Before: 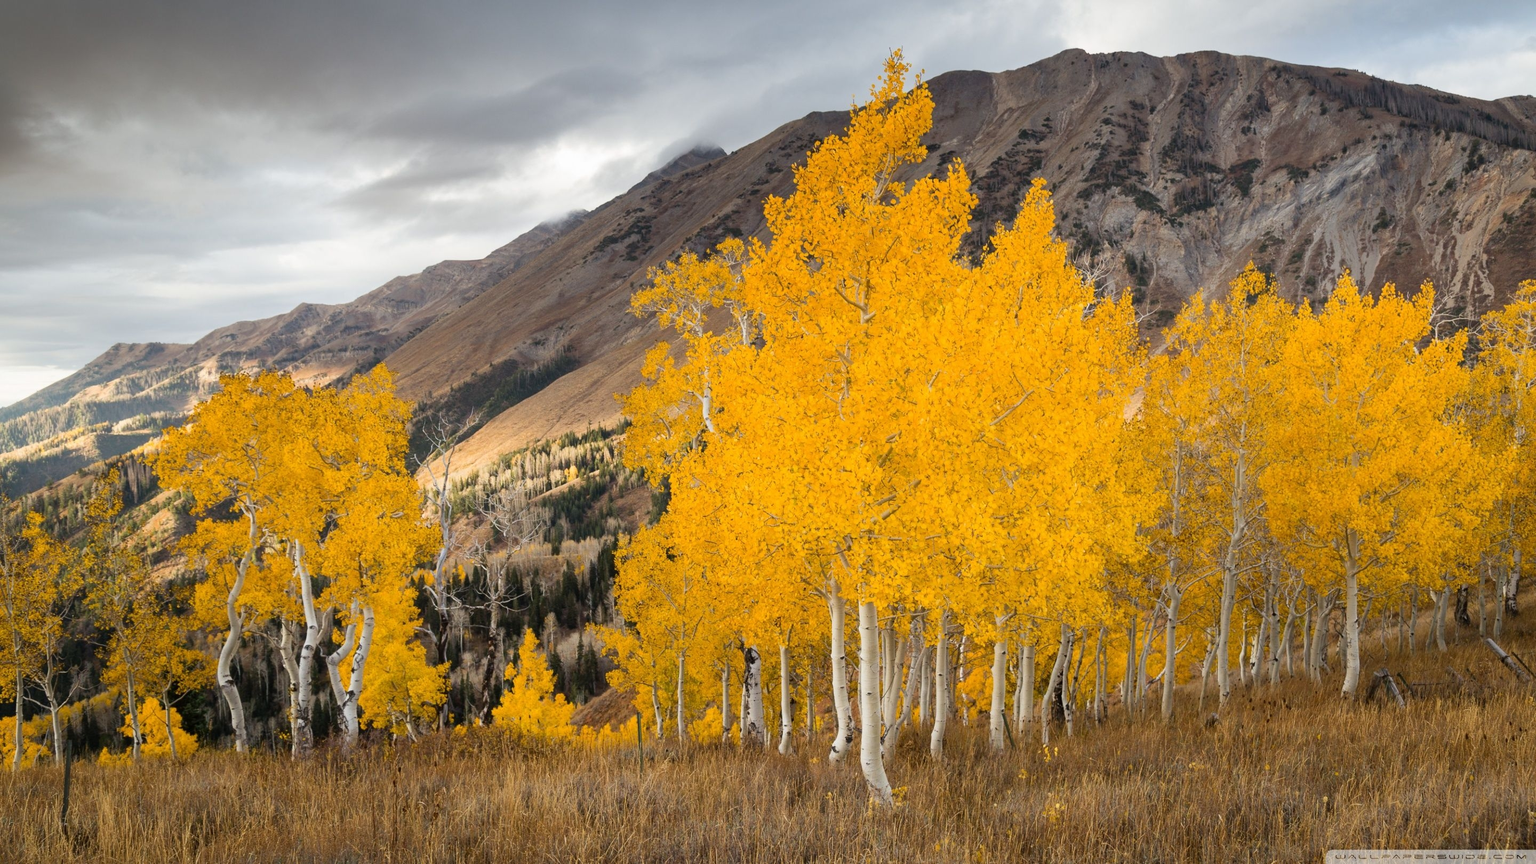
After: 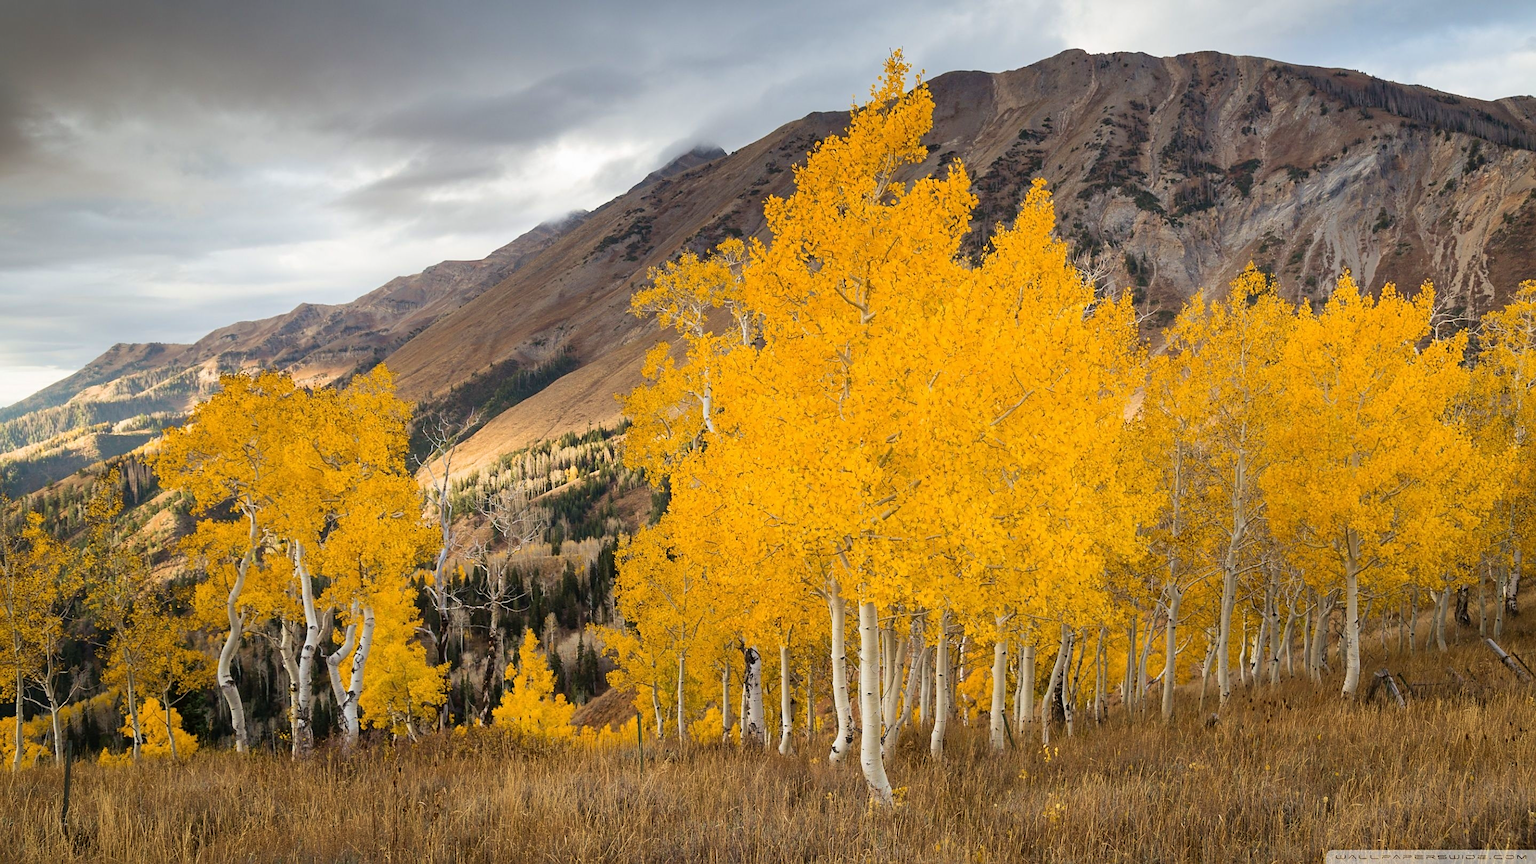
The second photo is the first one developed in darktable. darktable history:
velvia: on, module defaults
sharpen: radius 1.811, amount 0.407, threshold 1.4
